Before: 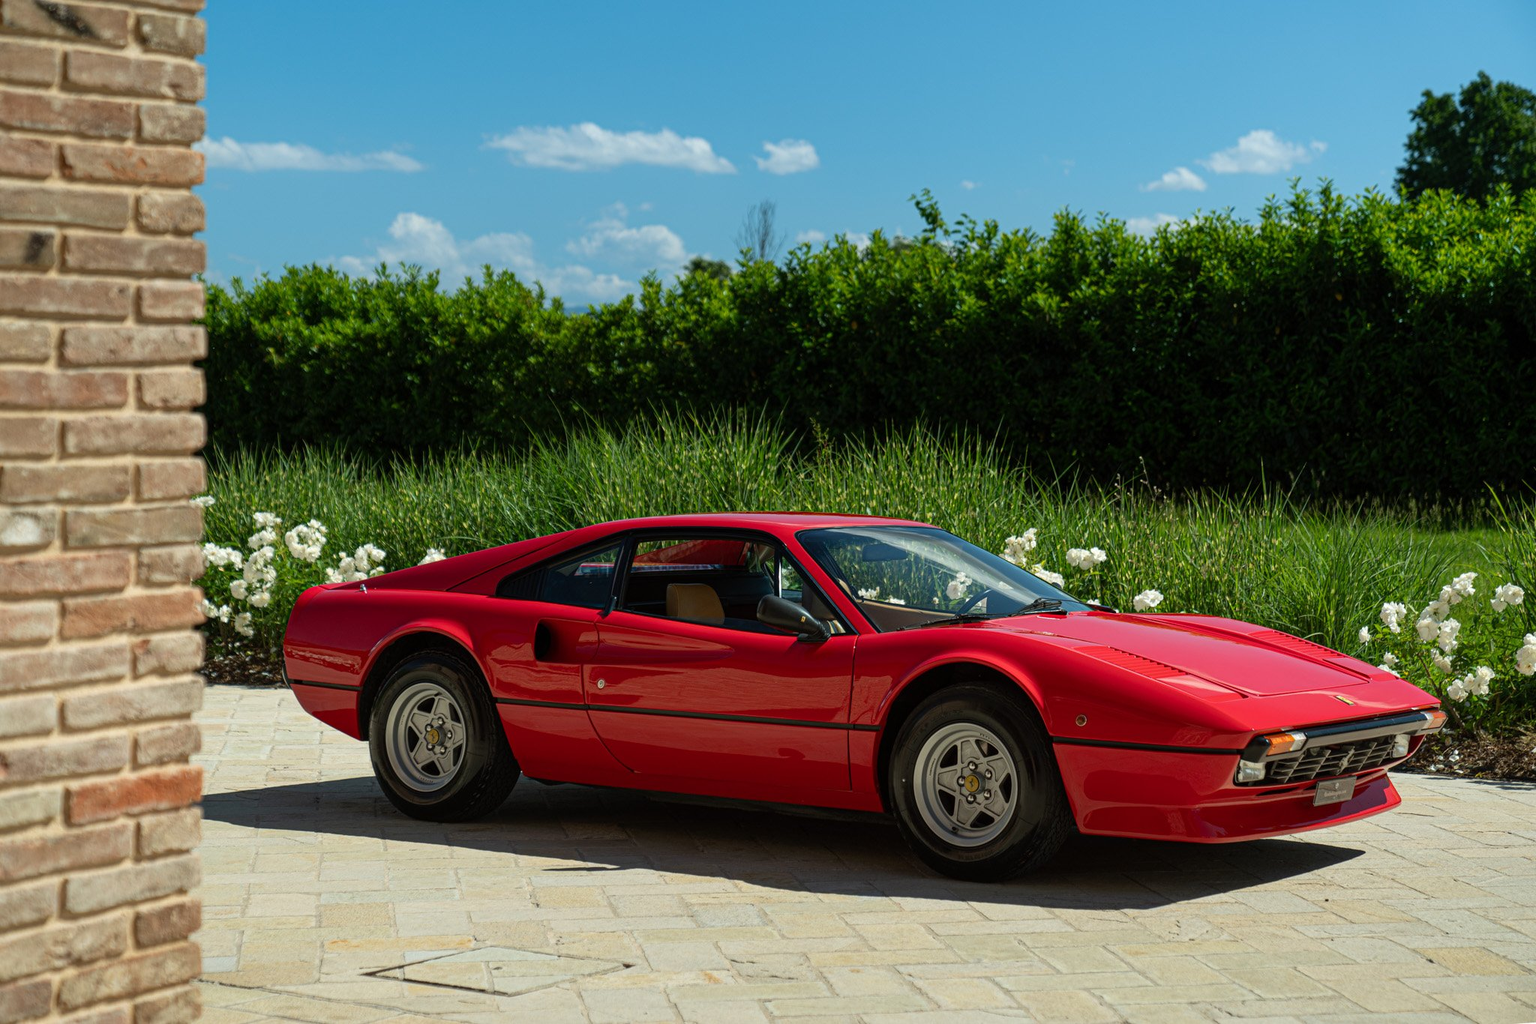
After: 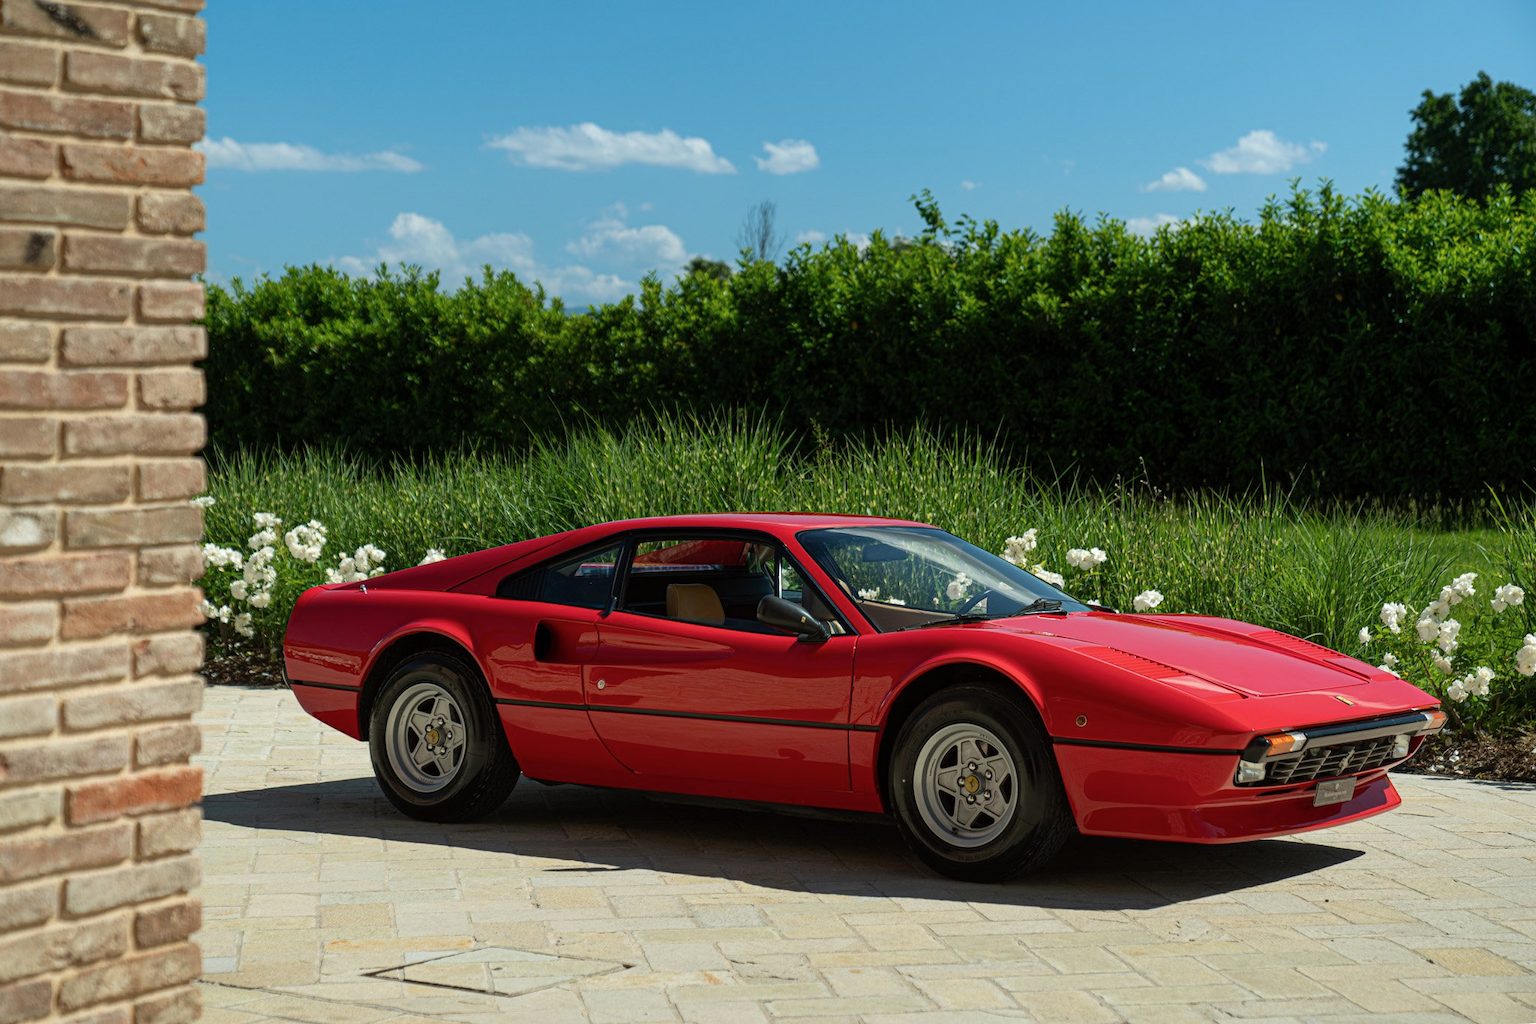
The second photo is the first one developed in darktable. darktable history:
contrast brightness saturation: saturation -0.052
